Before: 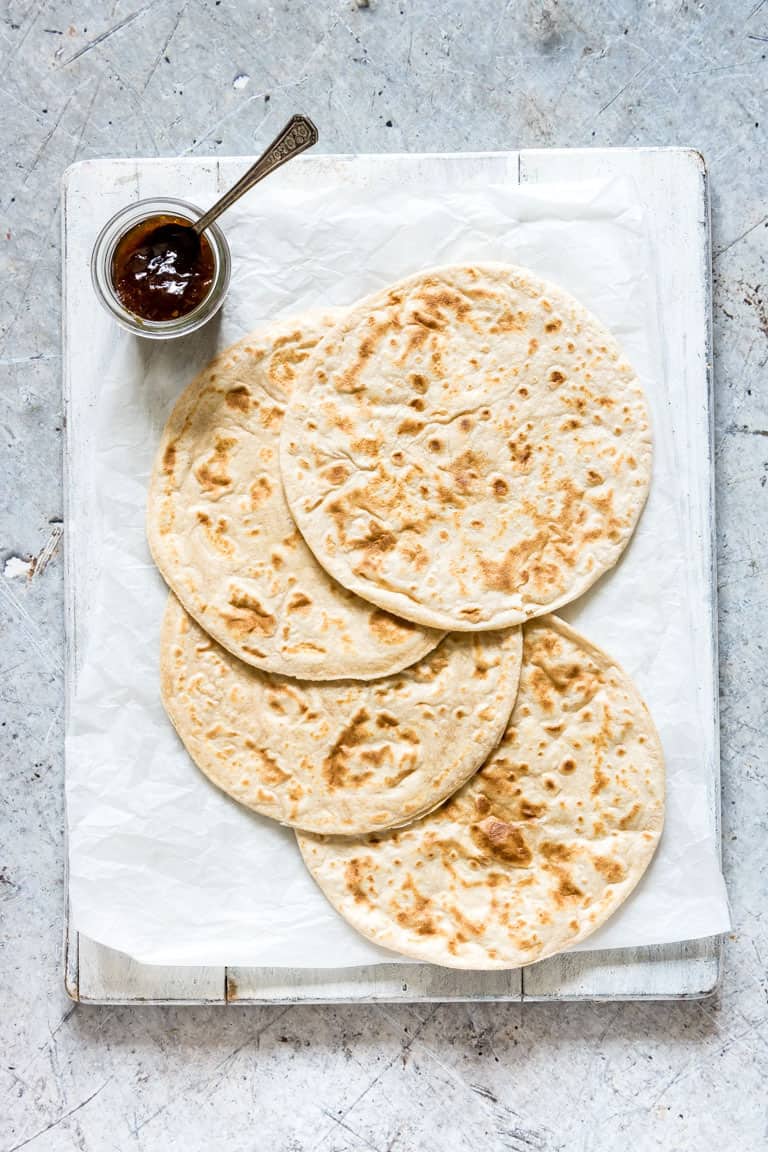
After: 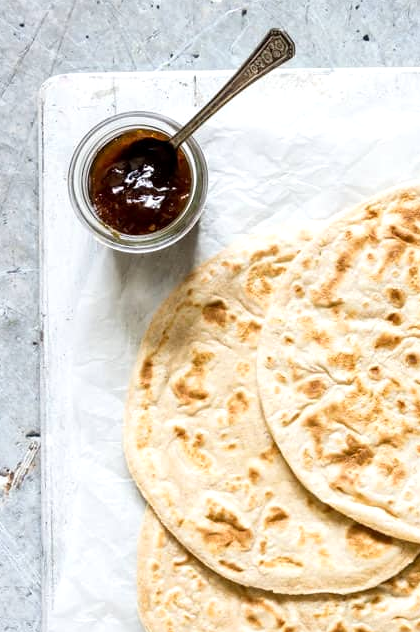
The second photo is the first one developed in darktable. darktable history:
crop and rotate: left 3.047%, top 7.509%, right 42.236%, bottom 37.598%
exposure: black level correction 0.001, exposure 0.191 EV, compensate highlight preservation false
